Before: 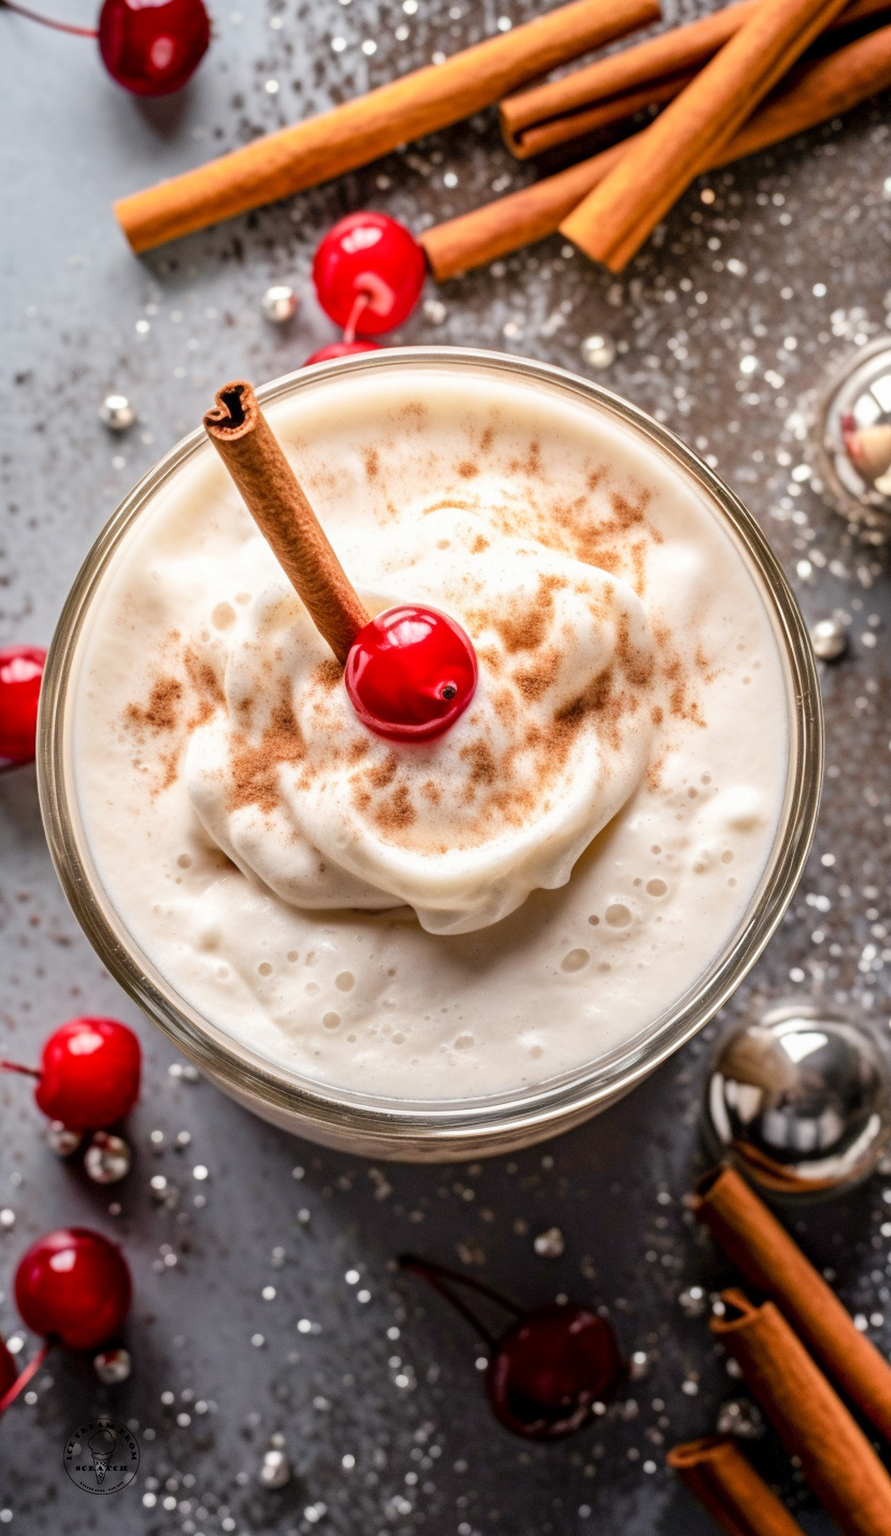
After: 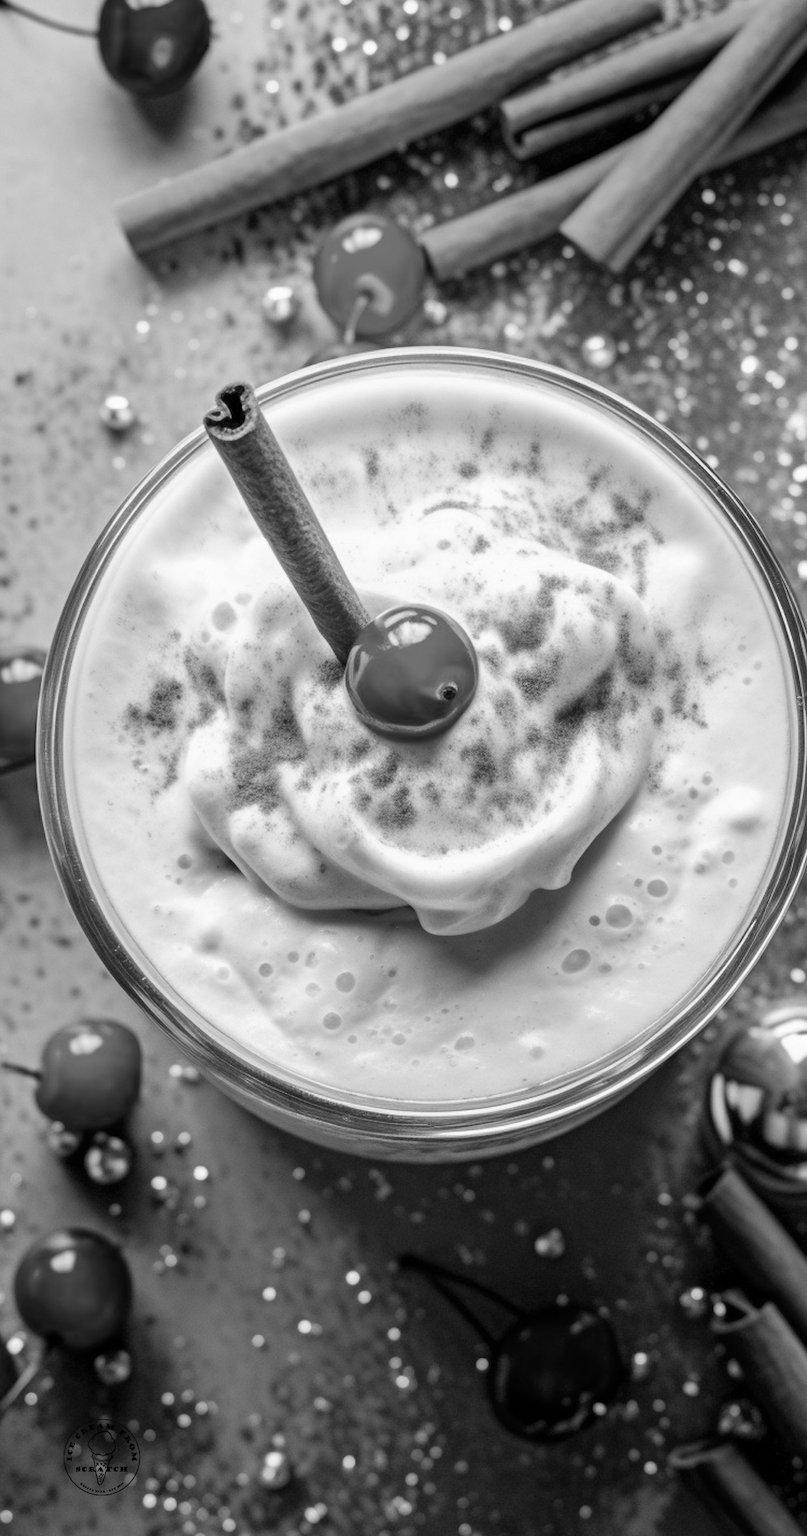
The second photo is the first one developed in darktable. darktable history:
color calibration: output gray [0.21, 0.42, 0.37, 0], gray › normalize channels true, illuminant same as pipeline (D50), adaptation XYZ, x 0.346, y 0.359, gamut compression 0
crop: right 9.509%, bottom 0.031%
white balance: red 0.931, blue 1.11
